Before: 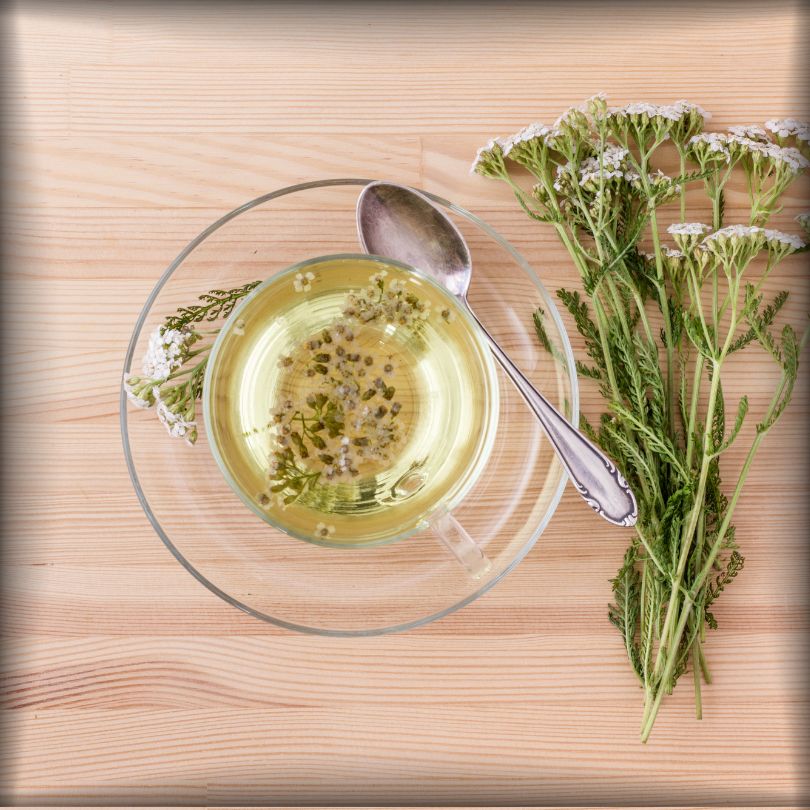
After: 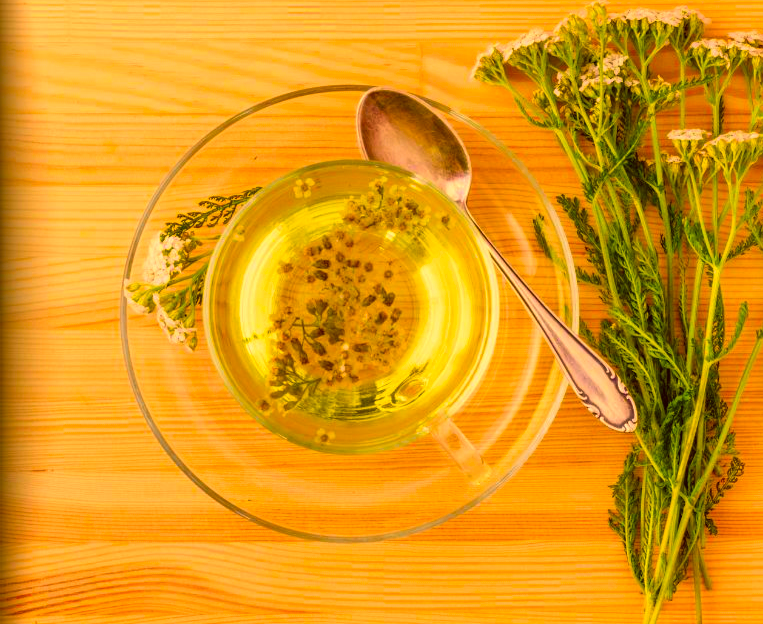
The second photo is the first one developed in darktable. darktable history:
contrast brightness saturation: saturation -0.1
crop and rotate: angle 0.03°, top 11.643%, right 5.651%, bottom 11.189%
color correction: highlights a* 10.44, highlights b* 30.04, shadows a* 2.73, shadows b* 17.51, saturation 1.72
color balance rgb: perceptual saturation grading › global saturation 25%, global vibrance 20%
